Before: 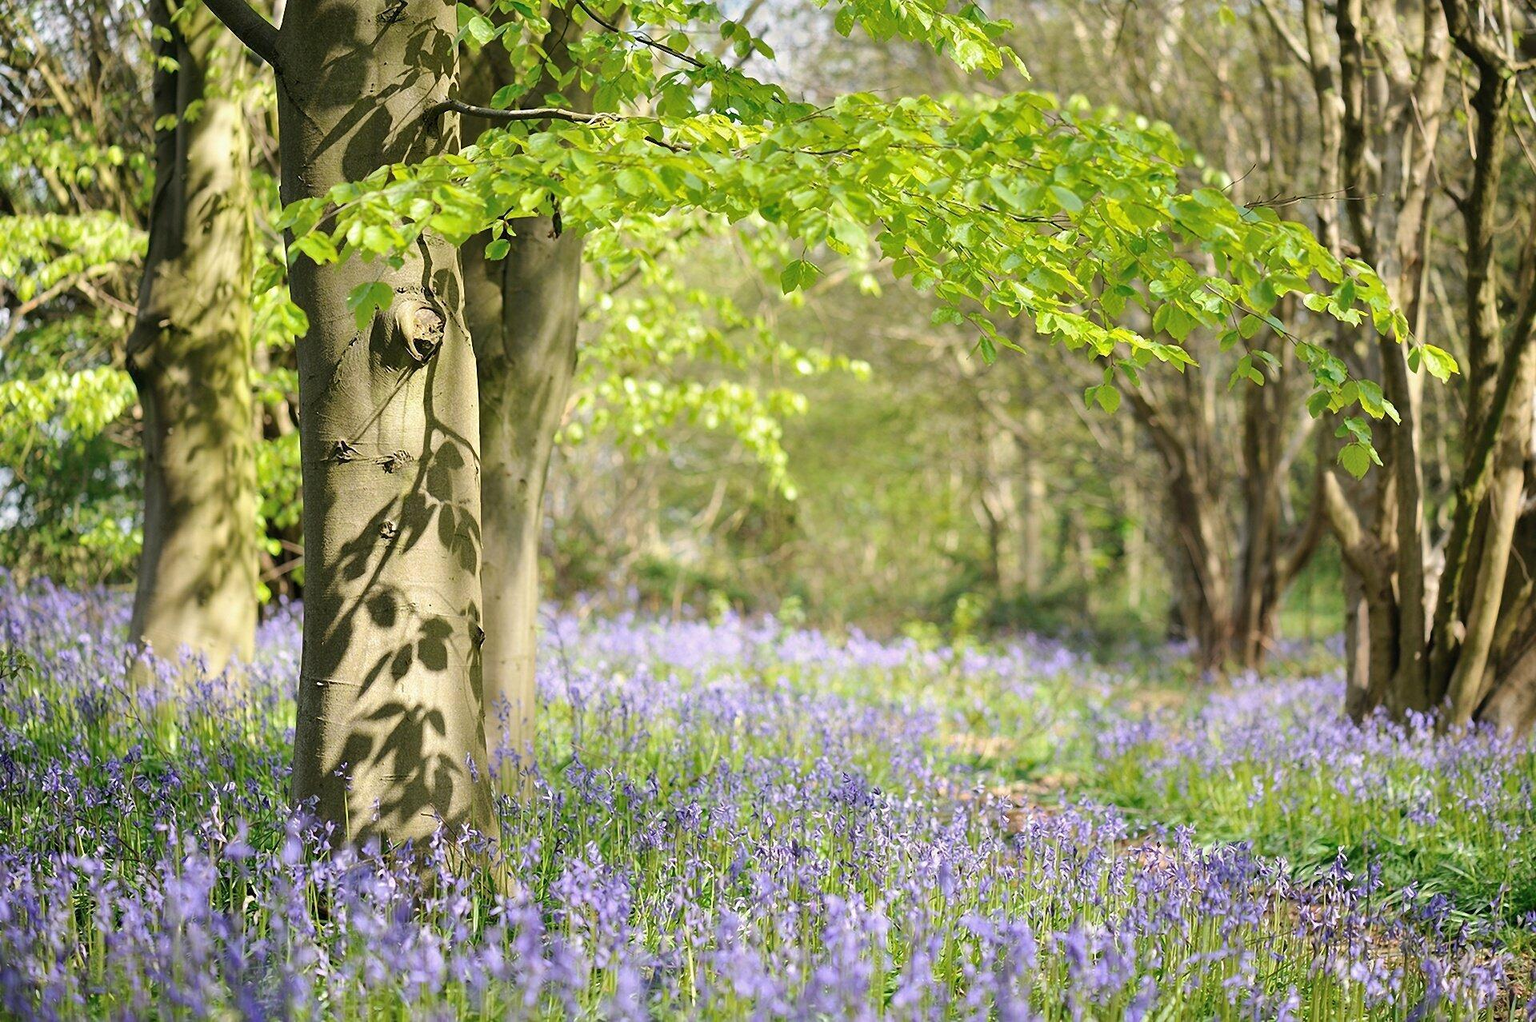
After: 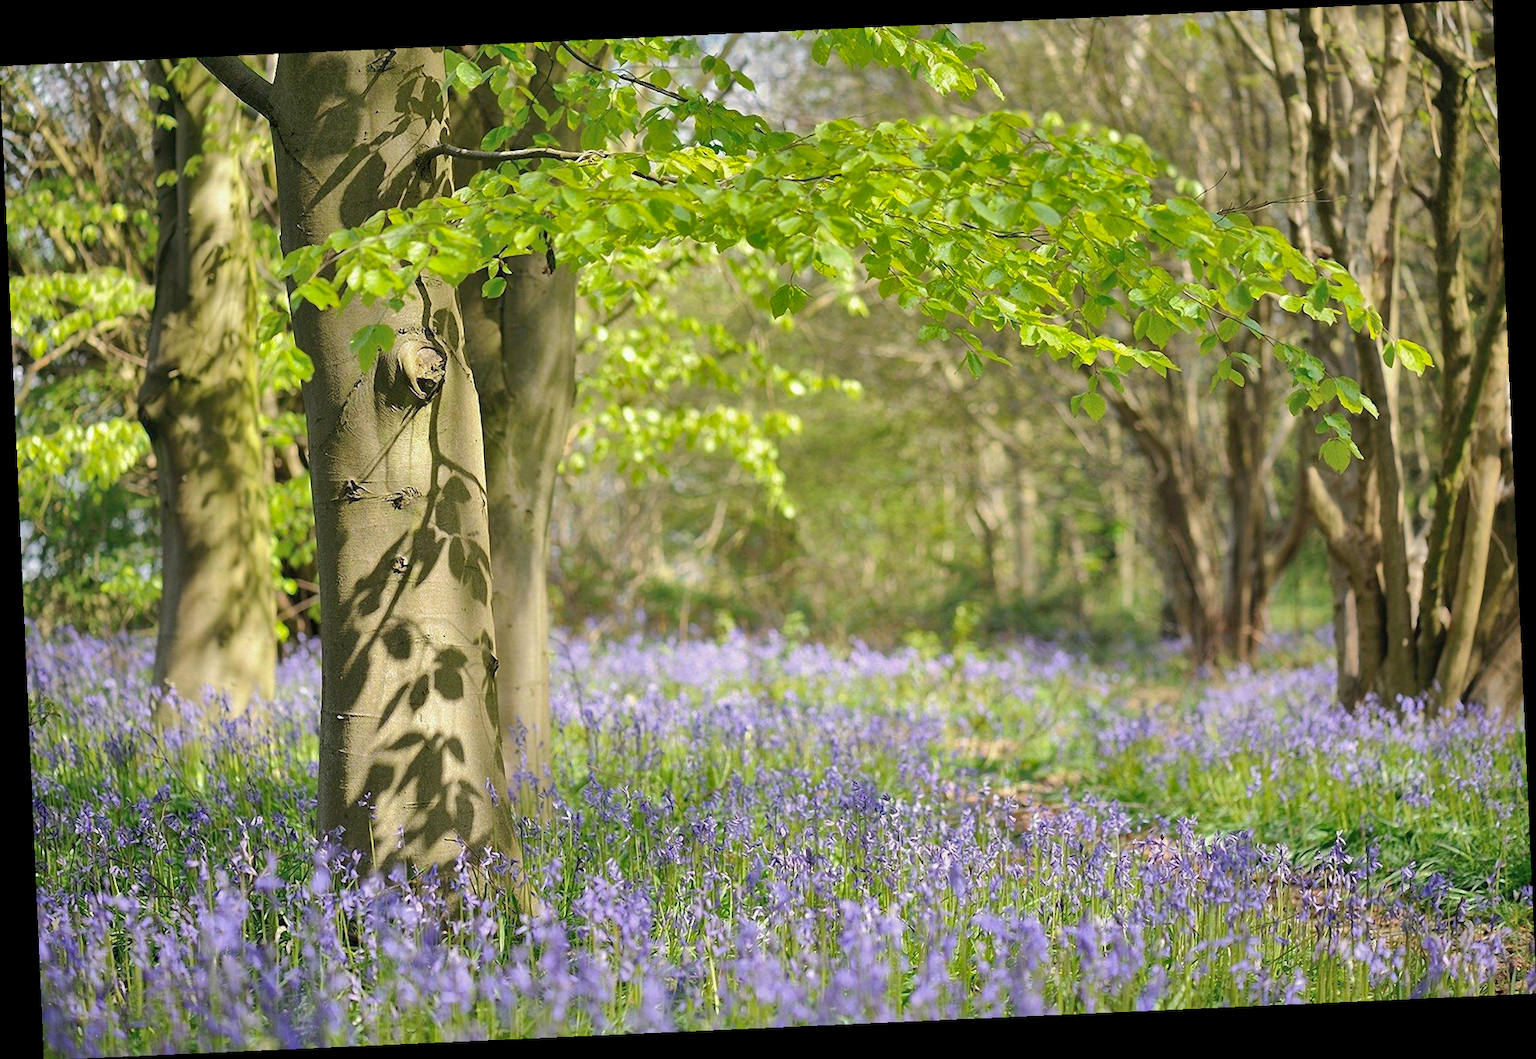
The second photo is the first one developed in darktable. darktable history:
shadows and highlights: highlights -60
rotate and perspective: rotation -2.56°, automatic cropping off
